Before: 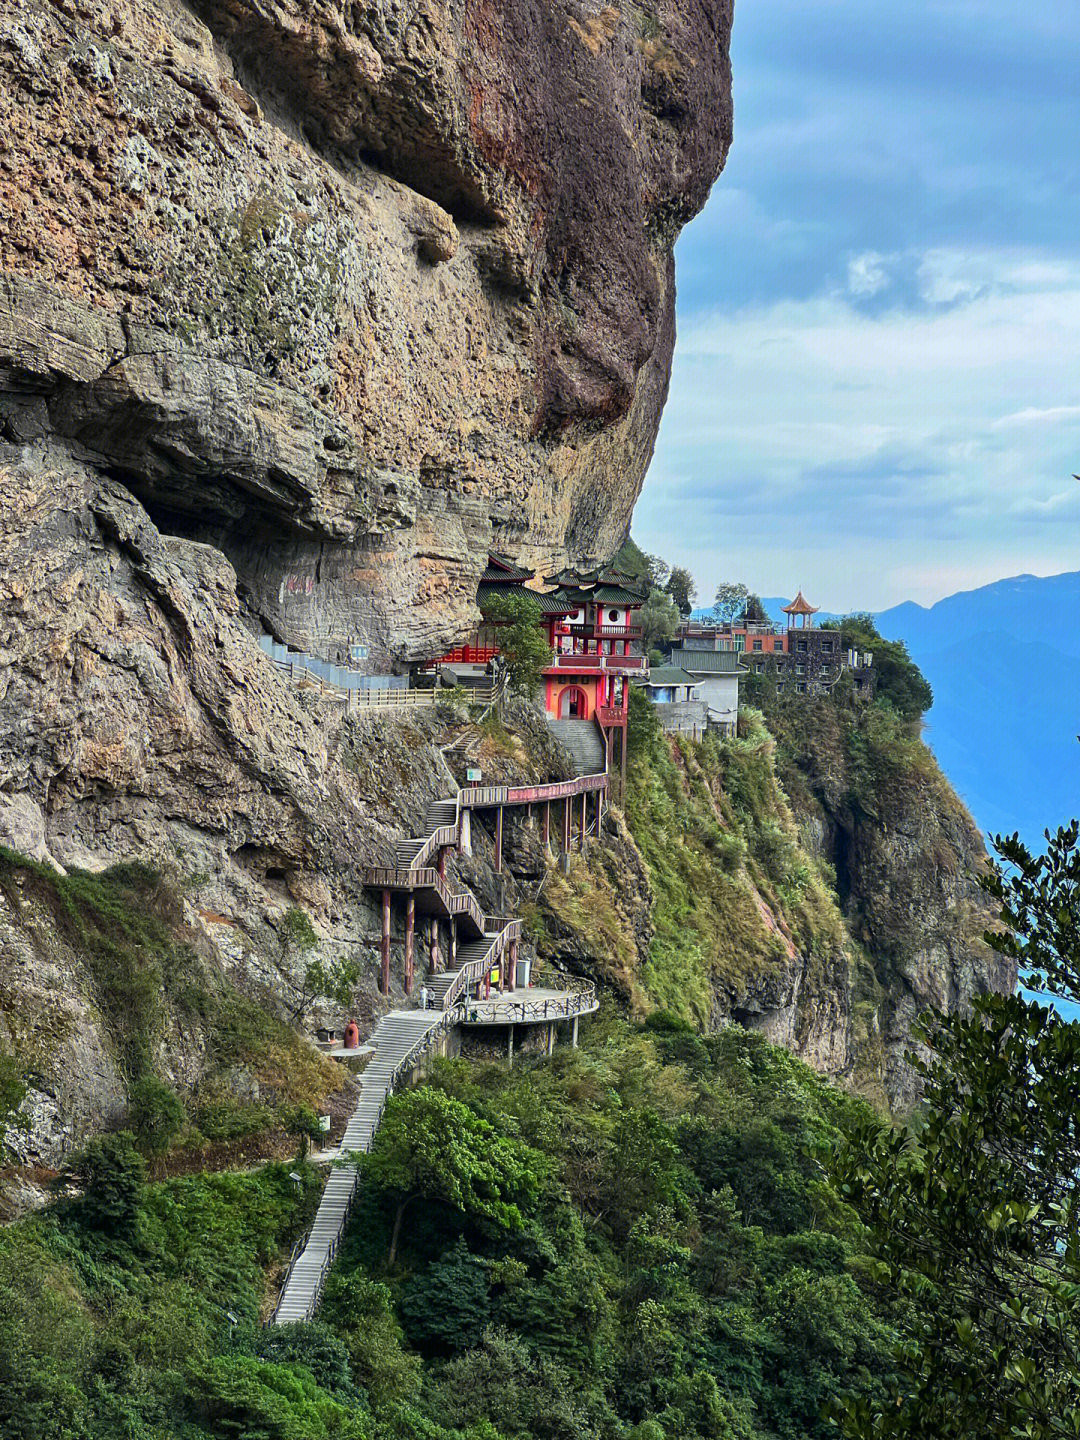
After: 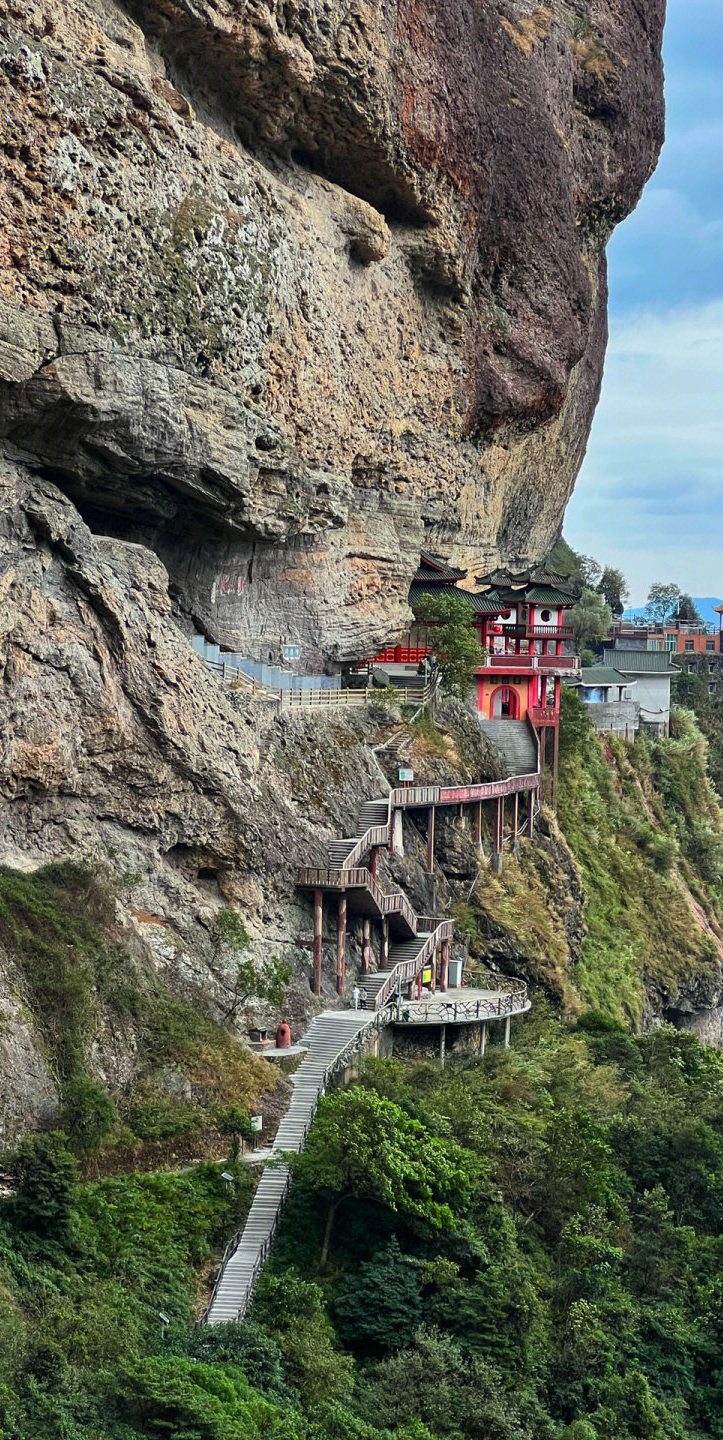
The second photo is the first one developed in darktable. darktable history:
crop and rotate: left 6.409%, right 26.577%
